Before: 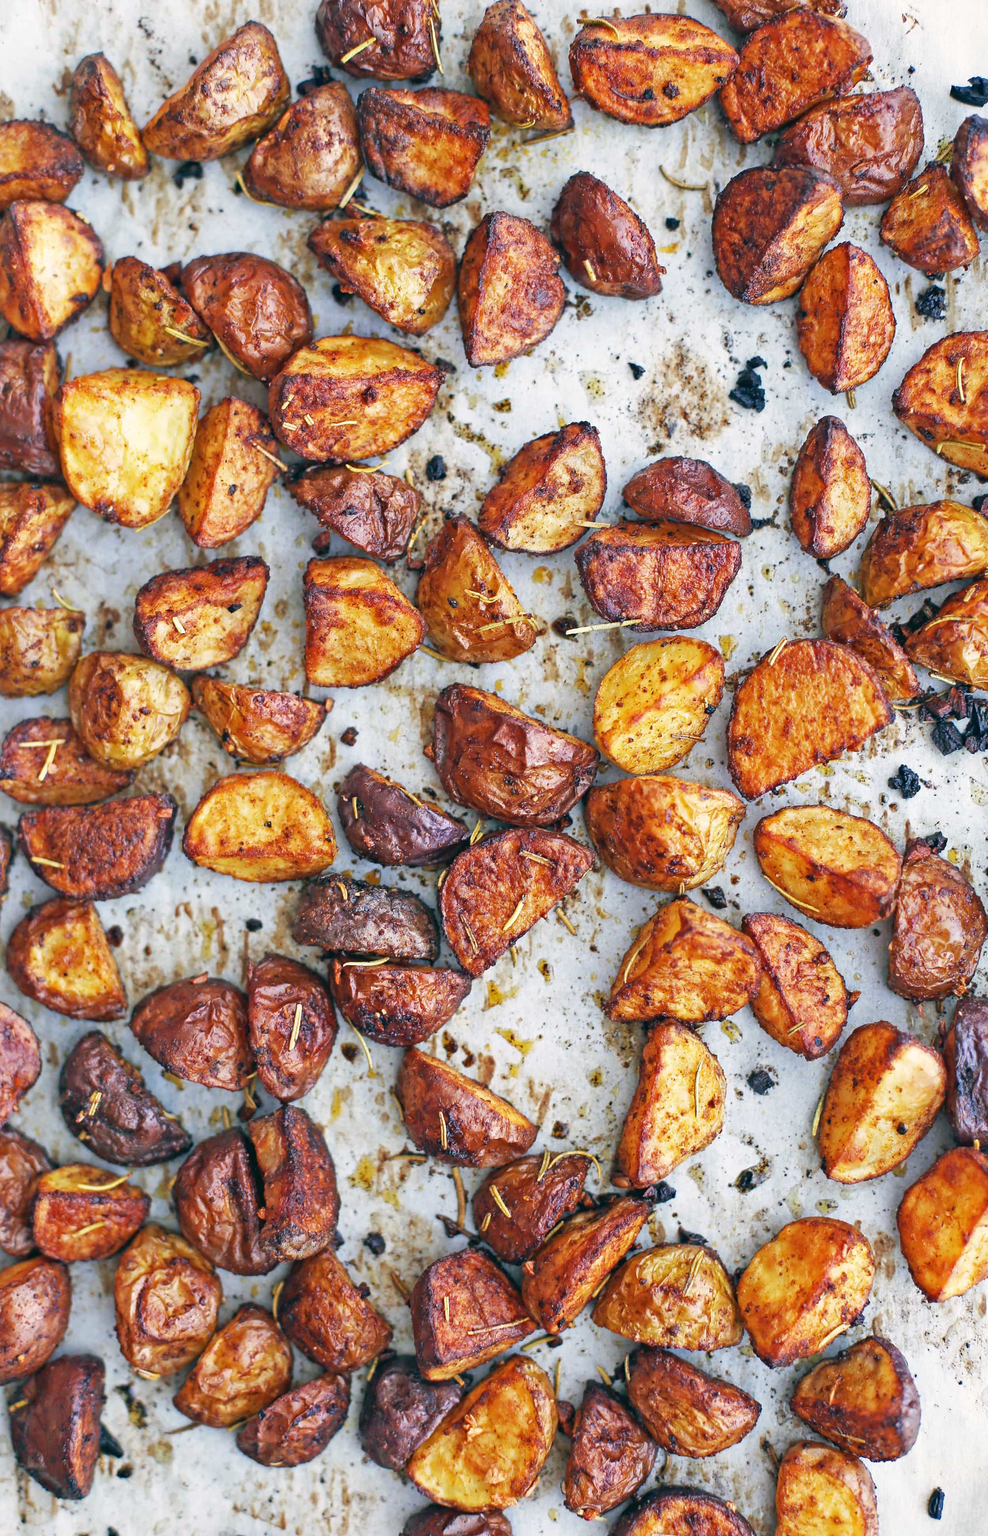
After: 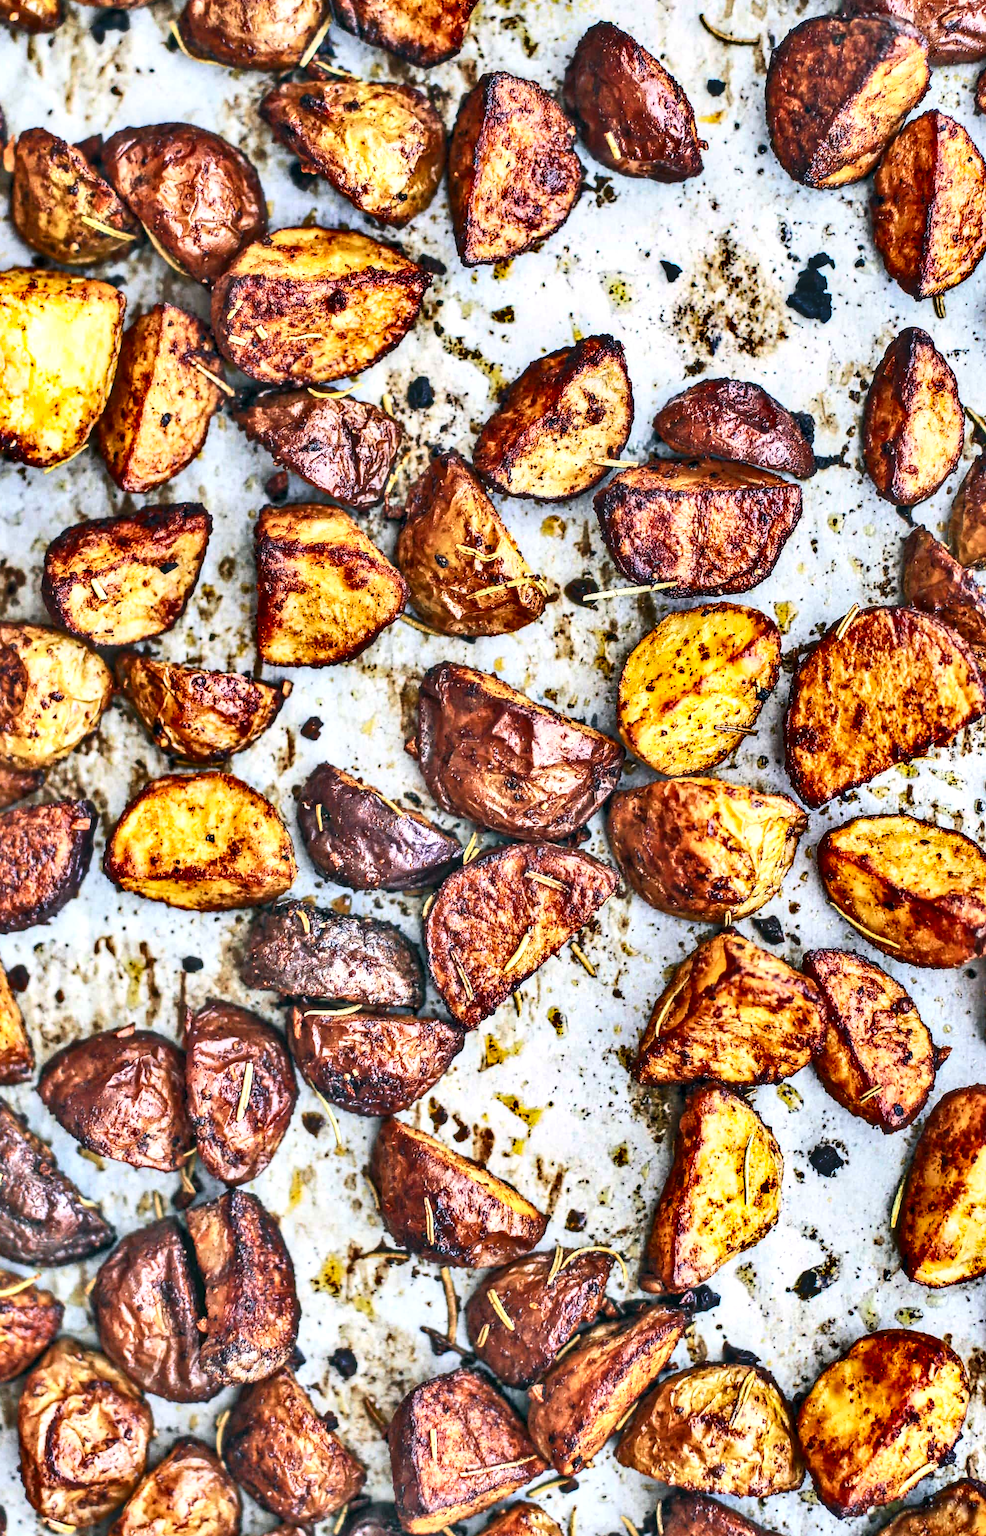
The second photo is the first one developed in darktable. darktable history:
contrast brightness saturation: contrast 0.39, brightness 0.538
shadows and highlights: shadows 21.04, highlights -82.83, soften with gaussian
crop and rotate: left 10.141%, top 10.06%, right 9.995%, bottom 9.979%
local contrast: detail 150%
